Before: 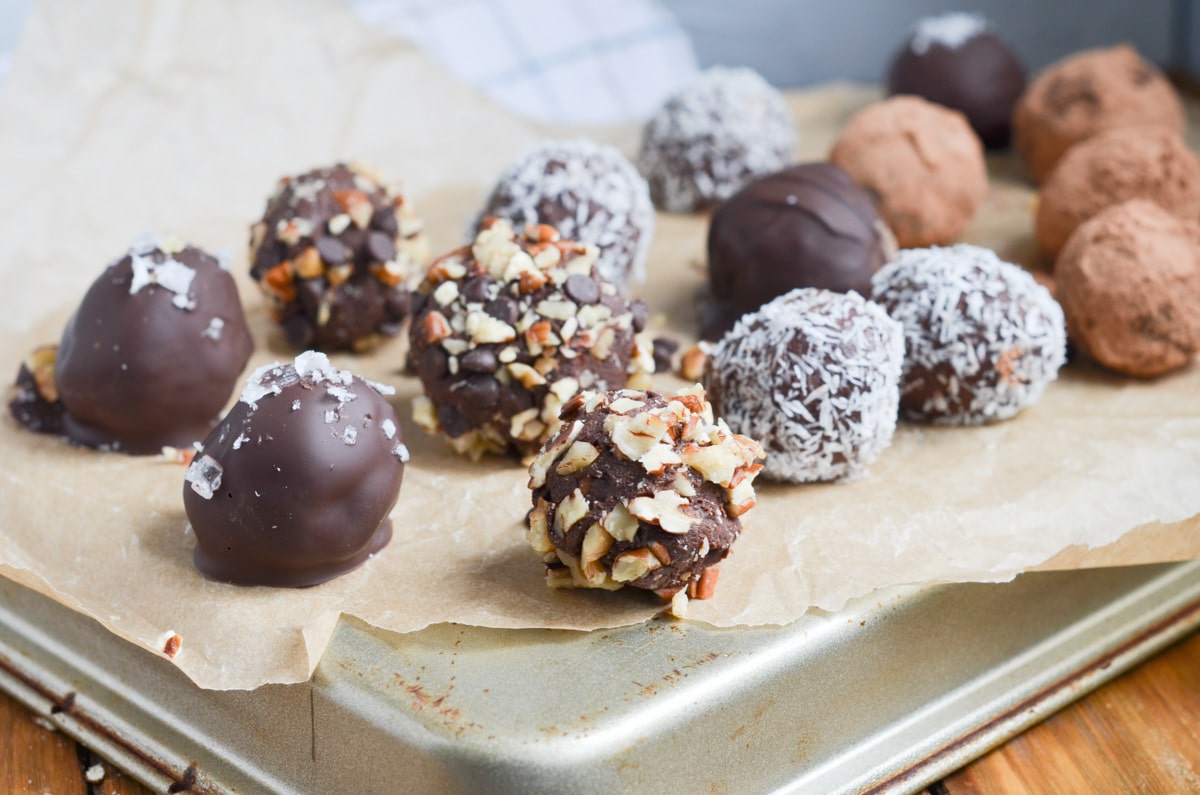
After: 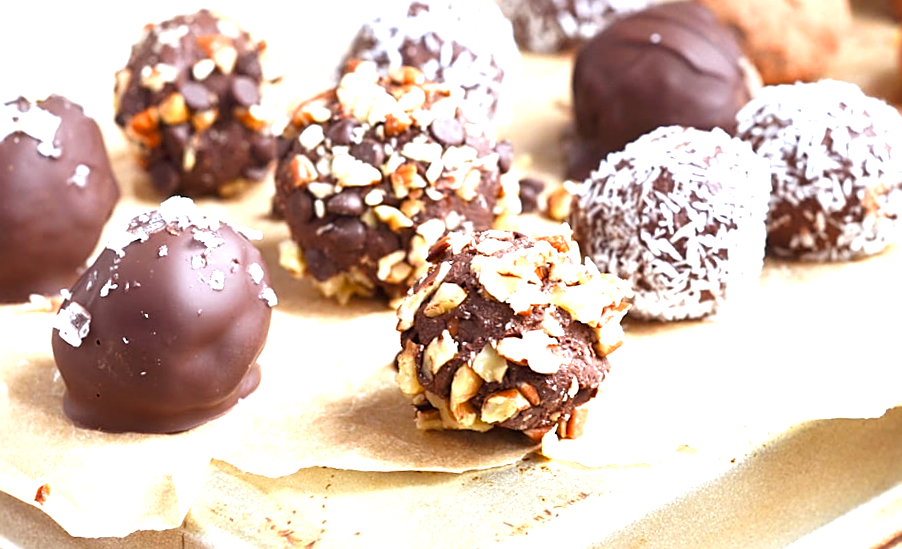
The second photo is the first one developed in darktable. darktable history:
rgb levels: mode RGB, independent channels, levels [[0, 0.5, 1], [0, 0.521, 1], [0, 0.536, 1]]
rotate and perspective: rotation -4.25°, automatic cropping off
color balance: lift [0.998, 0.998, 1.001, 1.002], gamma [0.995, 1.025, 0.992, 0.975], gain [0.995, 1.02, 0.997, 0.98]
sharpen: on, module defaults
exposure: exposure 1.137 EV, compensate highlight preservation false
crop and rotate: angle -3.37°, left 9.79%, top 20.73%, right 12.42%, bottom 11.82%
